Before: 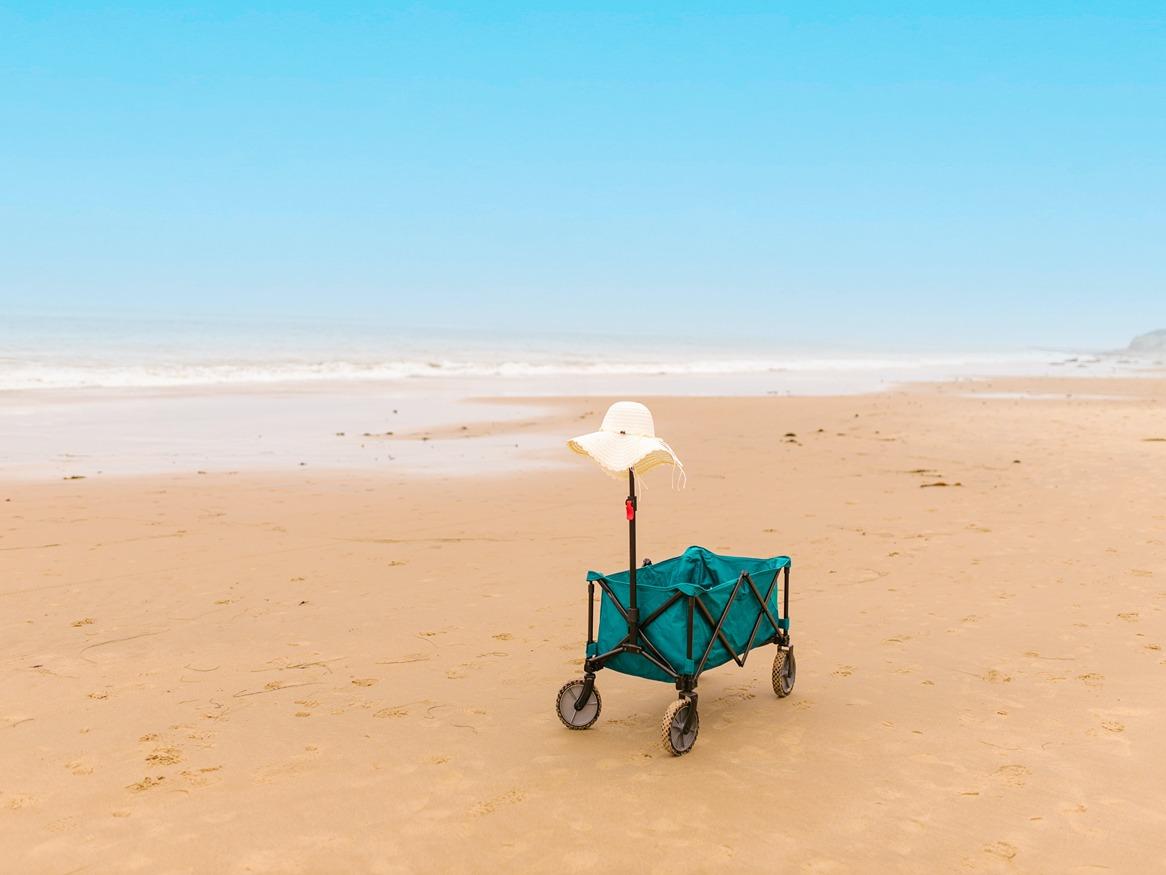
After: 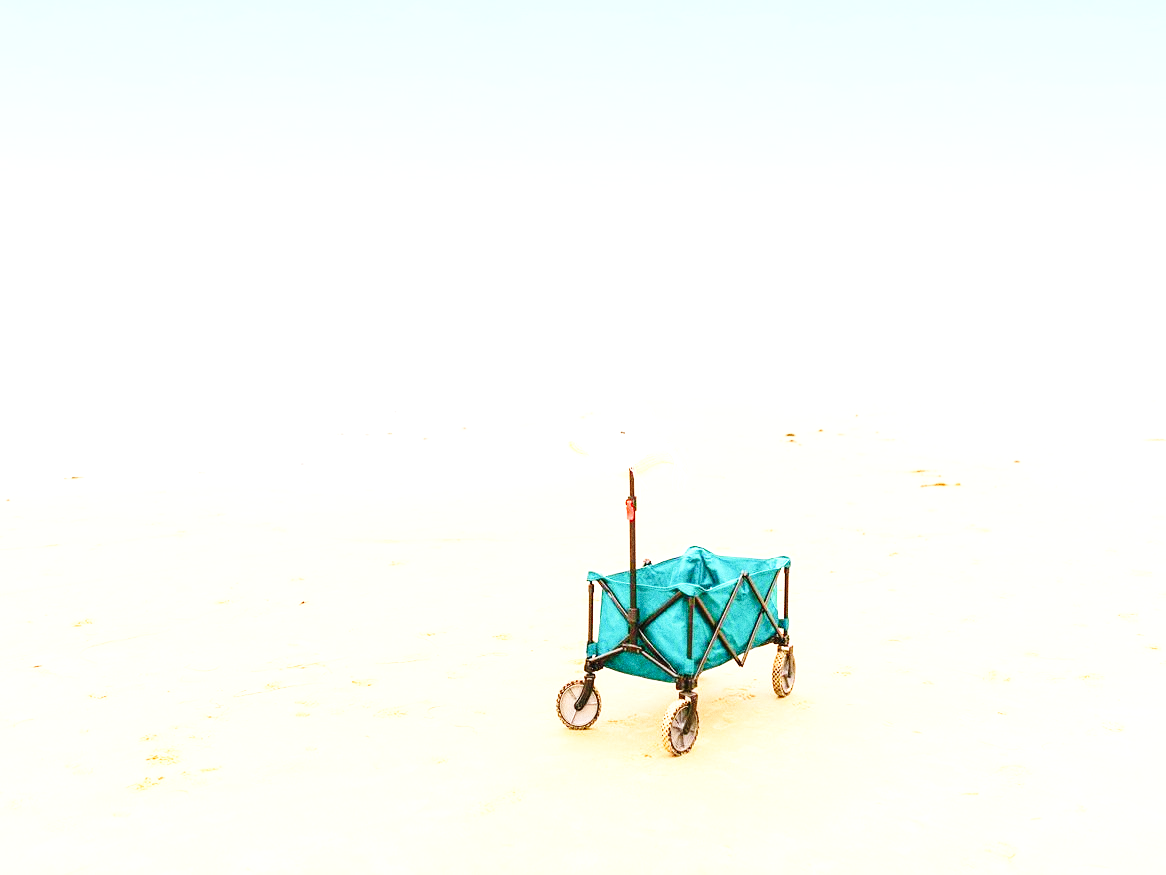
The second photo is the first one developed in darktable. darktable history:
grain: coarseness 0.09 ISO, strength 40%
base curve: curves: ch0 [(0, 0) (0.028, 0.03) (0.121, 0.232) (0.46, 0.748) (0.859, 0.968) (1, 1)], preserve colors none
exposure: black level correction 0, exposure 1.4 EV, compensate highlight preservation false
